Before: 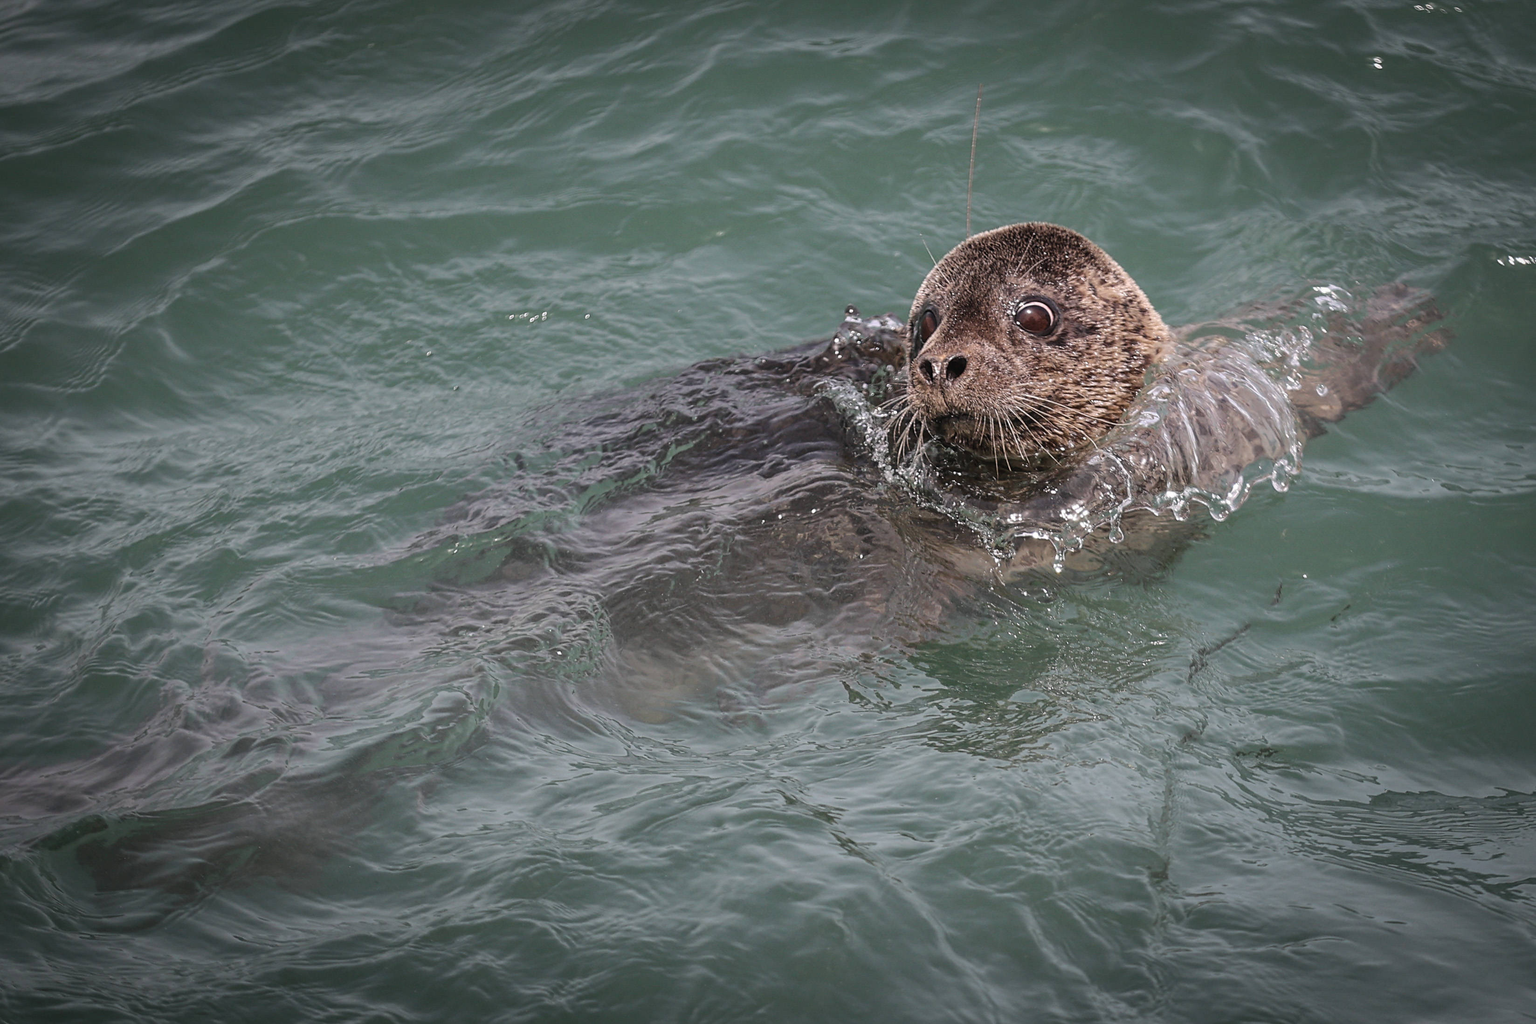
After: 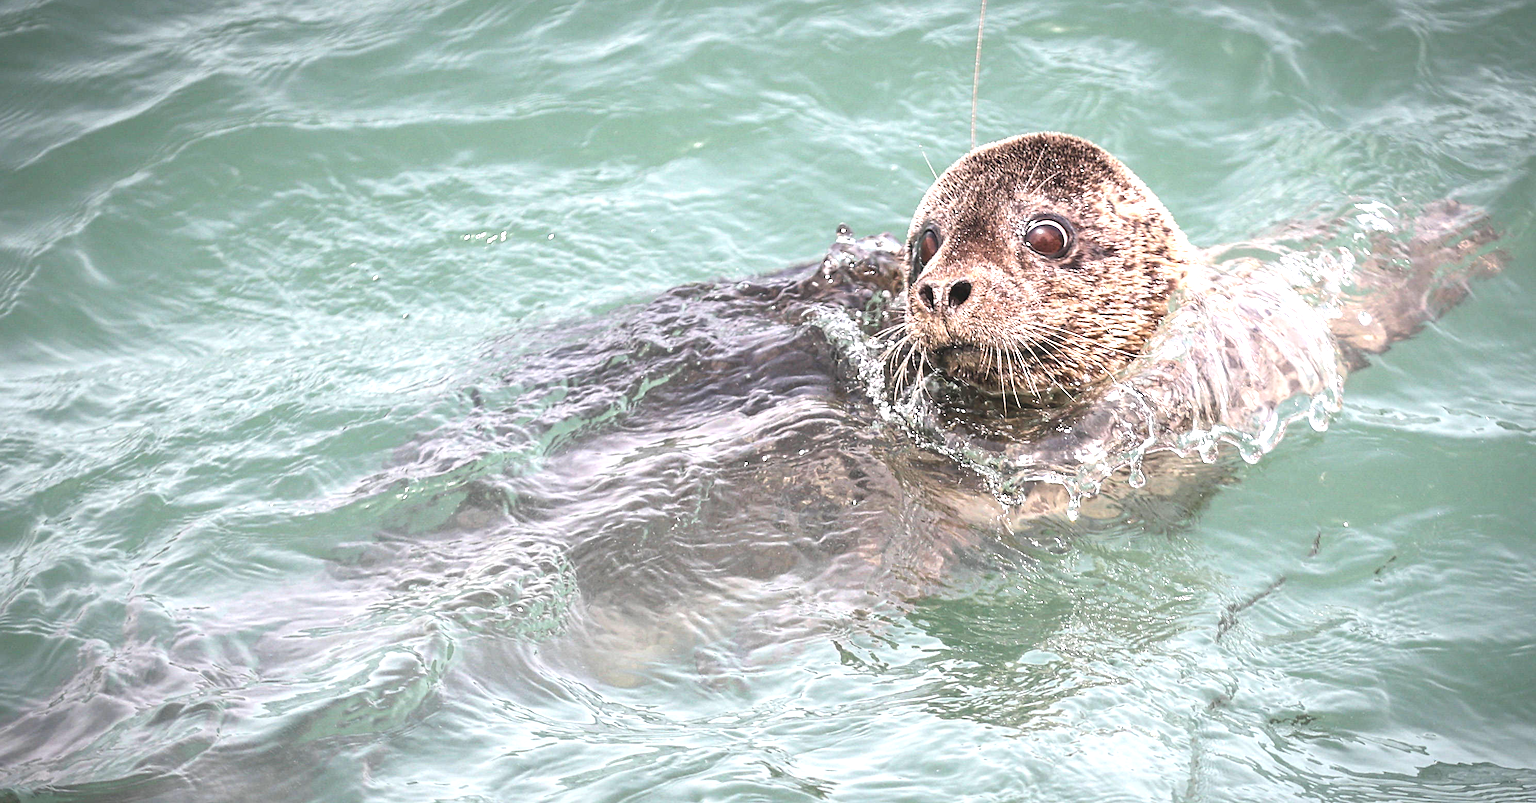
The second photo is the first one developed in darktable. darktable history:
exposure: black level correction 0, exposure 1.752 EV, compensate exposure bias true, compensate highlight preservation false
crop: left 5.866%, top 10.081%, right 3.828%, bottom 19.083%
